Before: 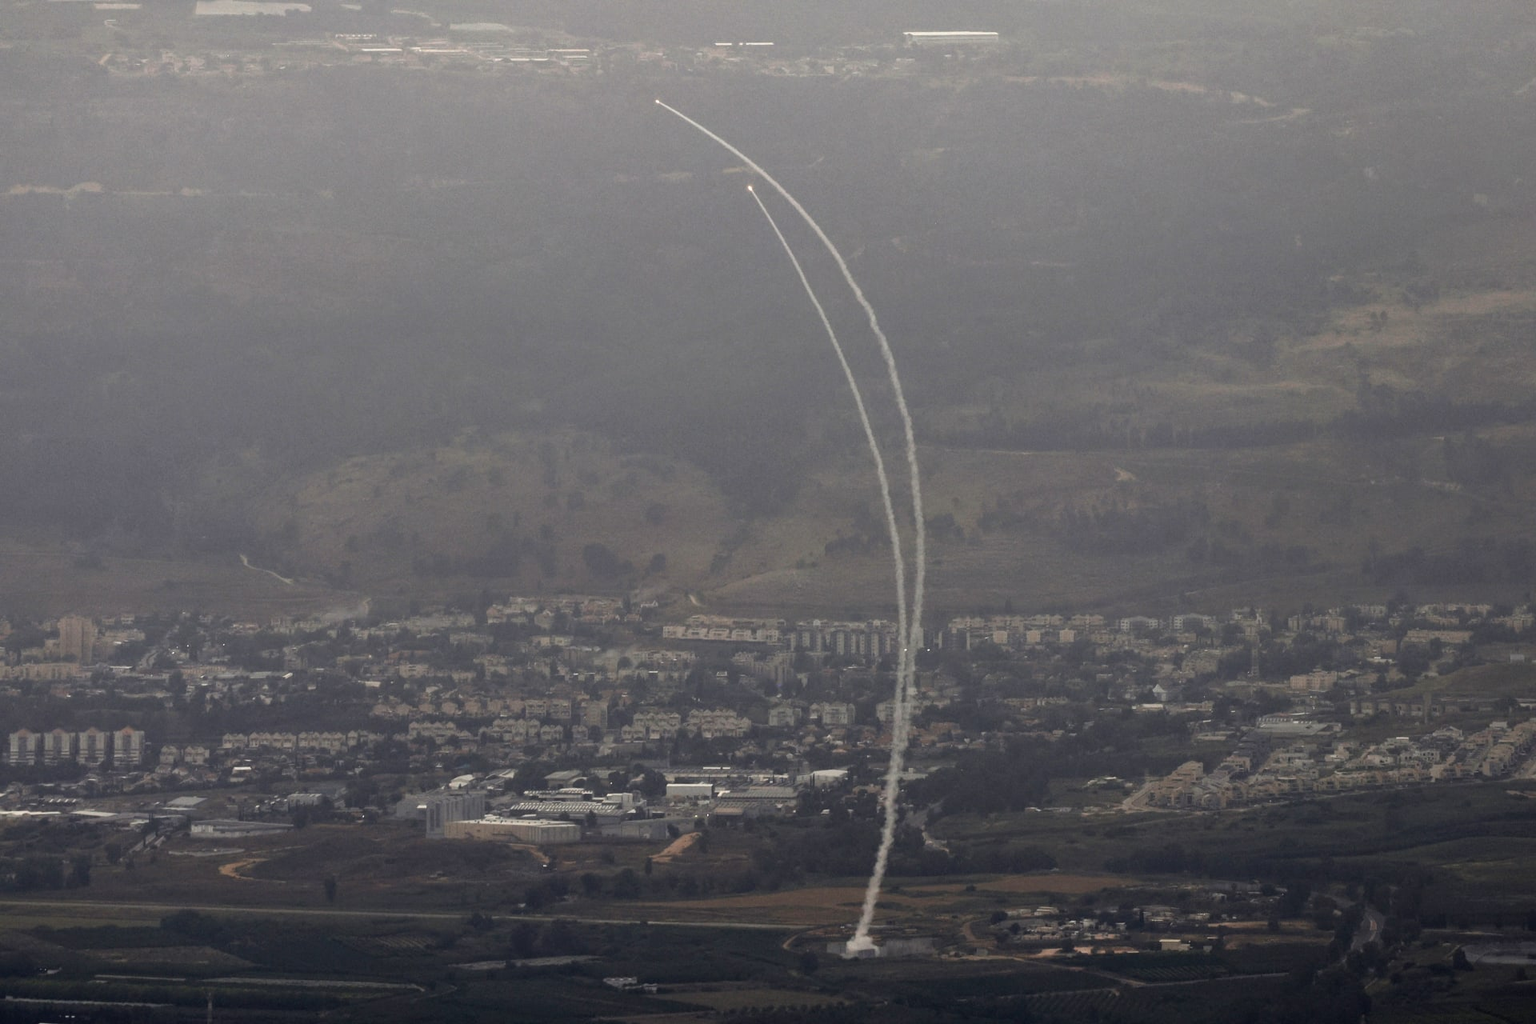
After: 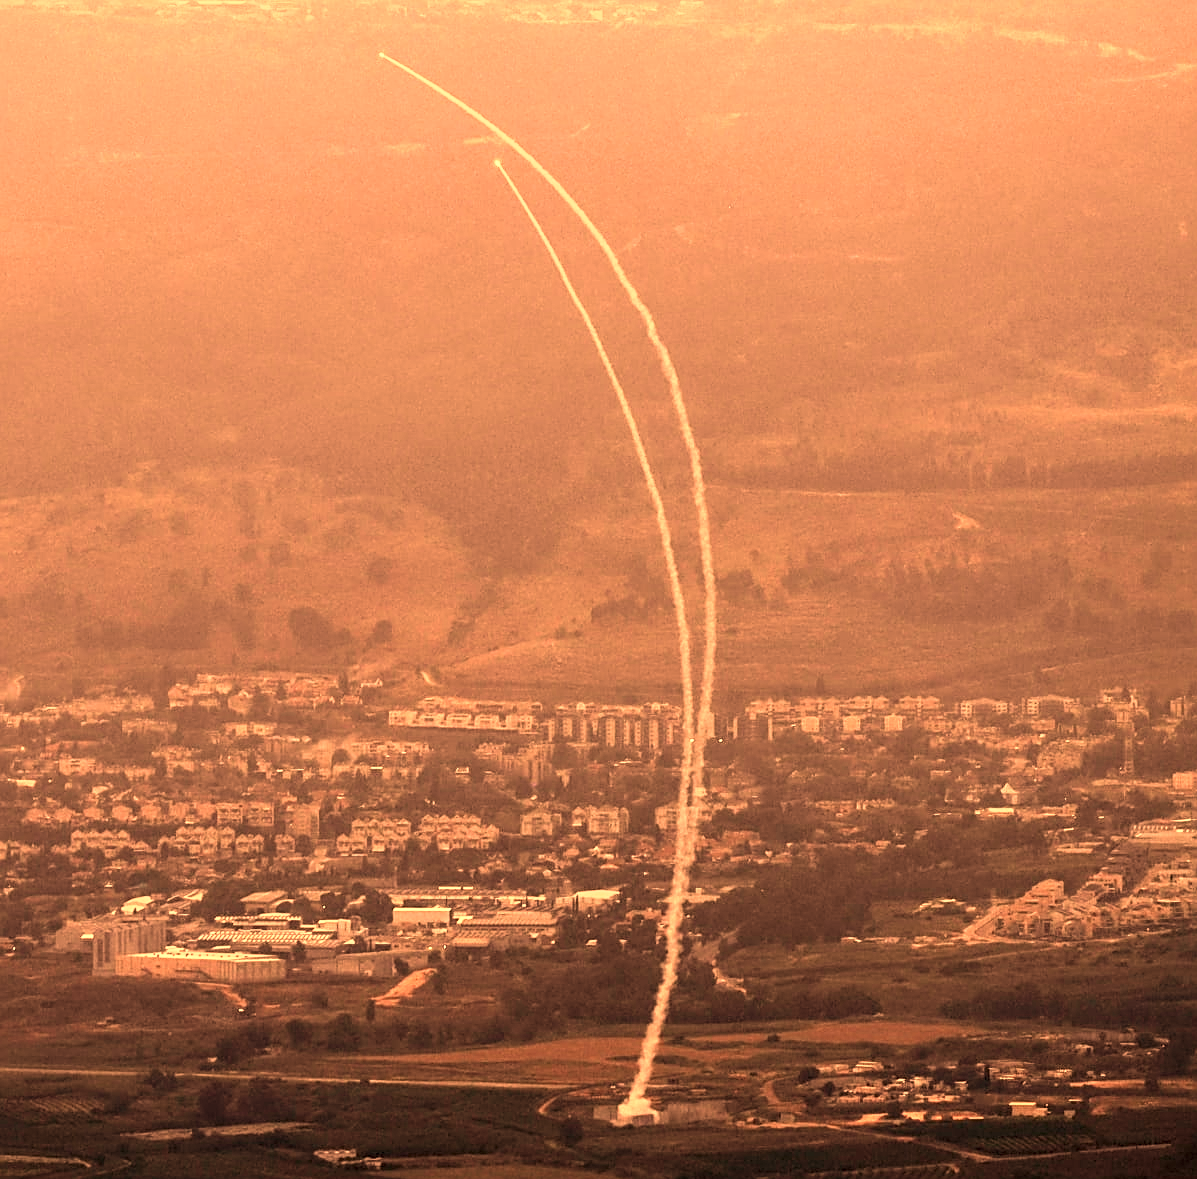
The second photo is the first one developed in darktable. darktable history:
sharpen: on, module defaults
crop and rotate: left 22.918%, top 5.629%, right 14.711%, bottom 2.247%
white balance: red 1.467, blue 0.684
local contrast: highlights 25%, shadows 75%, midtone range 0.75
base curve: curves: ch0 [(0, 0) (0.557, 0.834) (1, 1)]
velvia: on, module defaults
